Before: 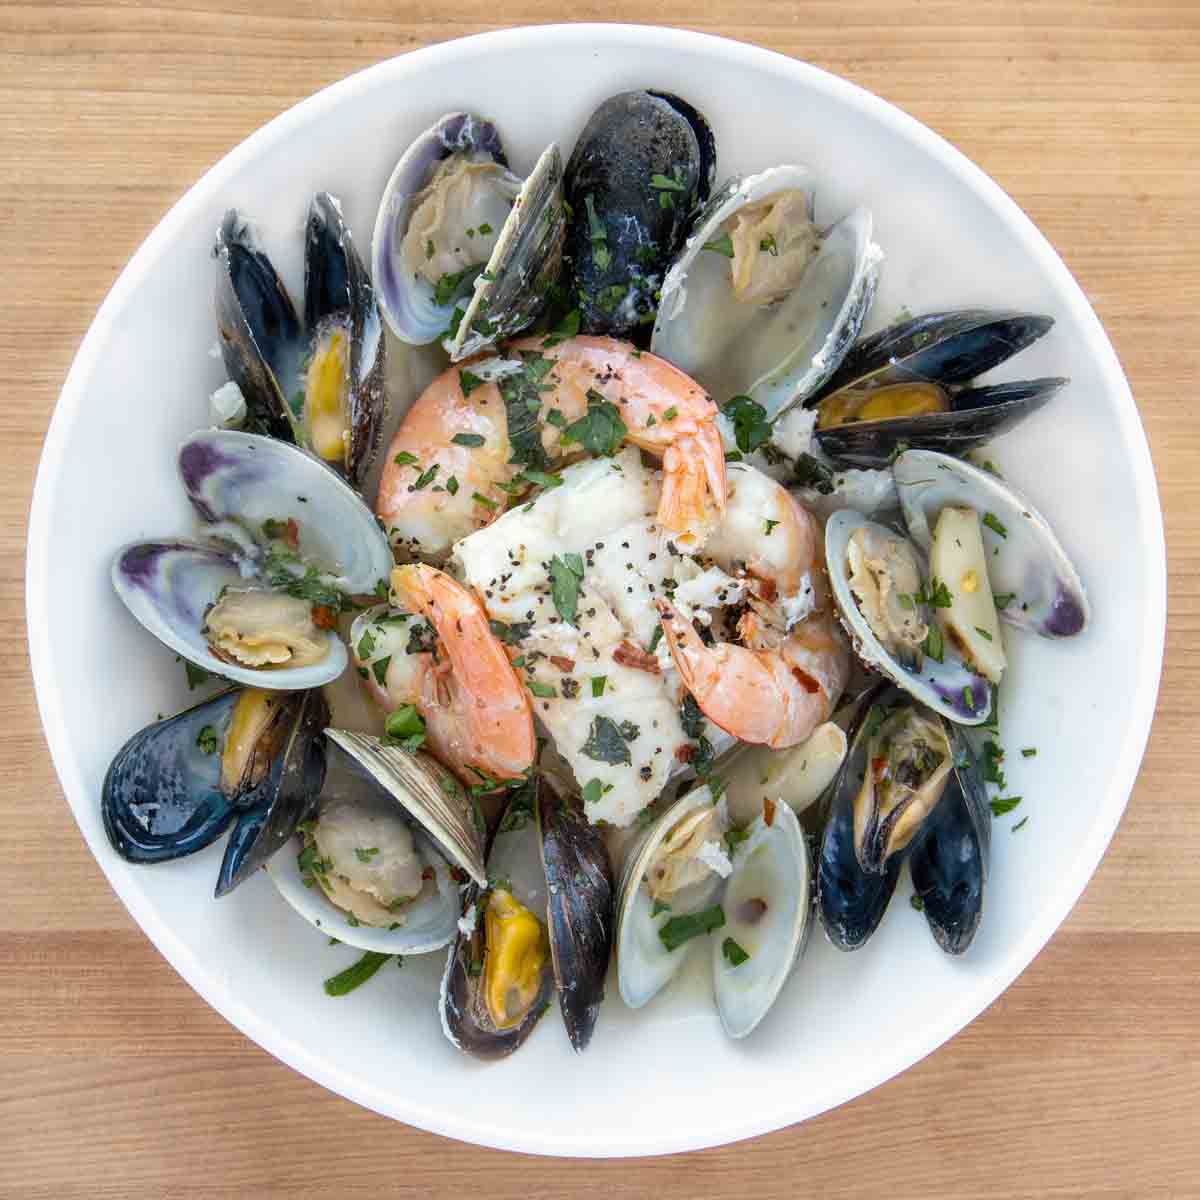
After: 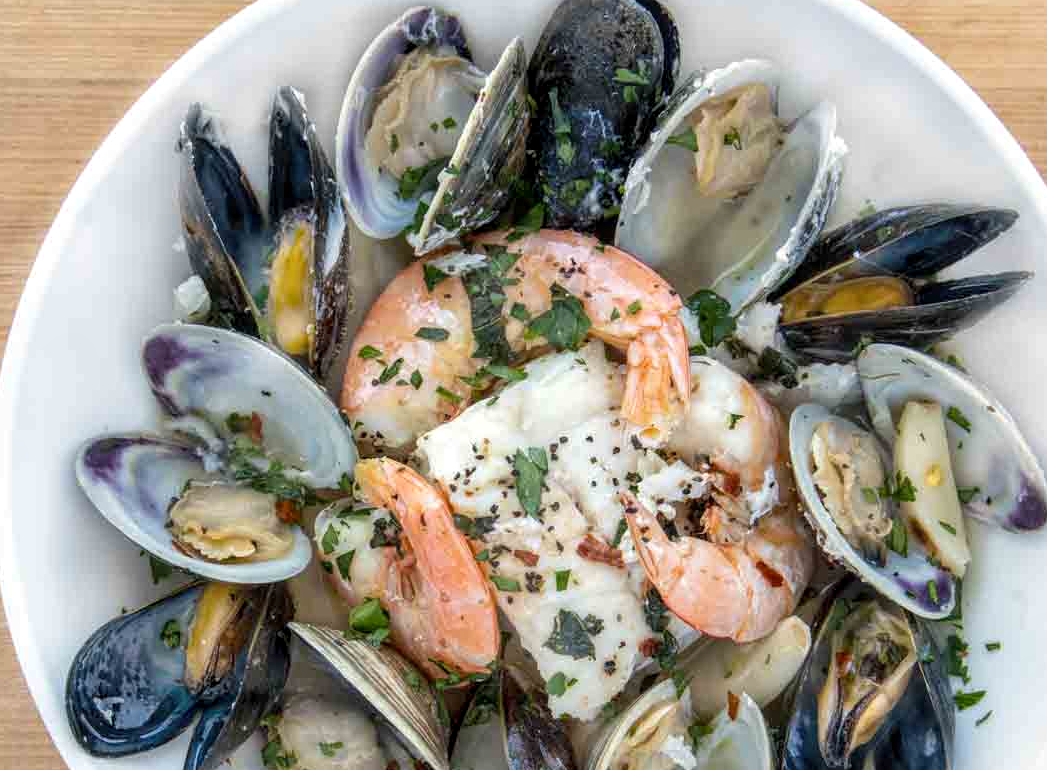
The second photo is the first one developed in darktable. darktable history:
crop: left 3.051%, top 8.91%, right 9.646%, bottom 26.851%
local contrast: on, module defaults
